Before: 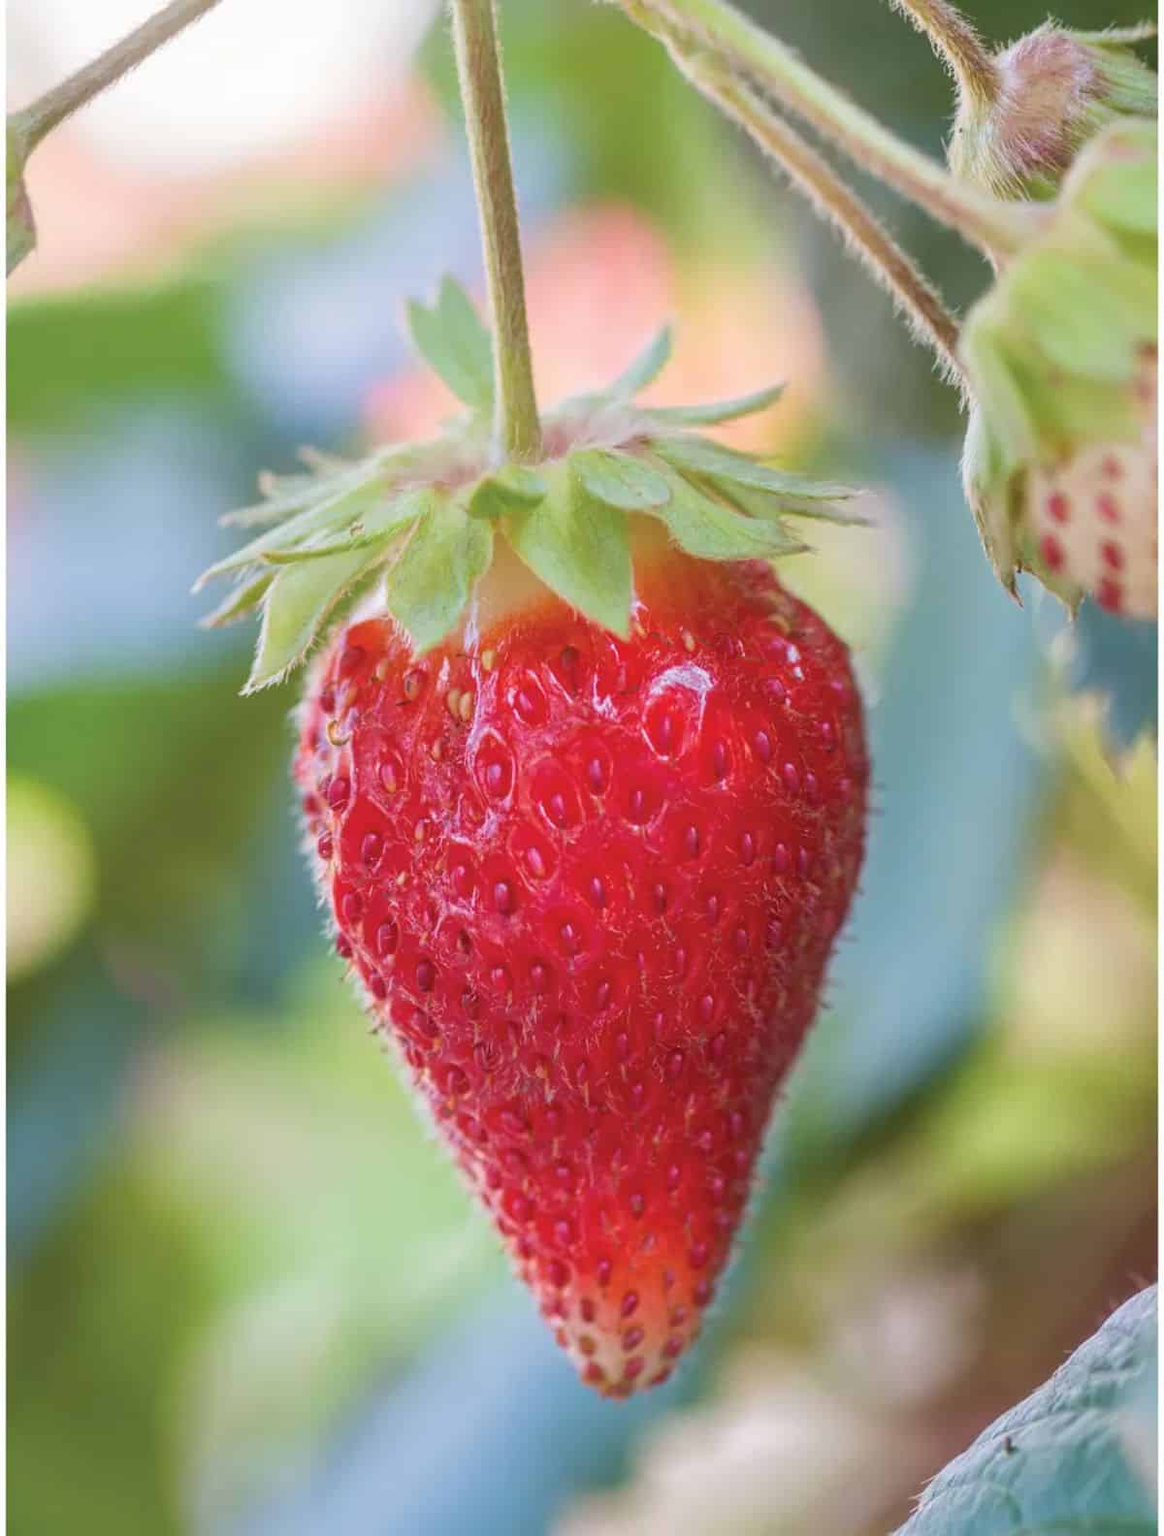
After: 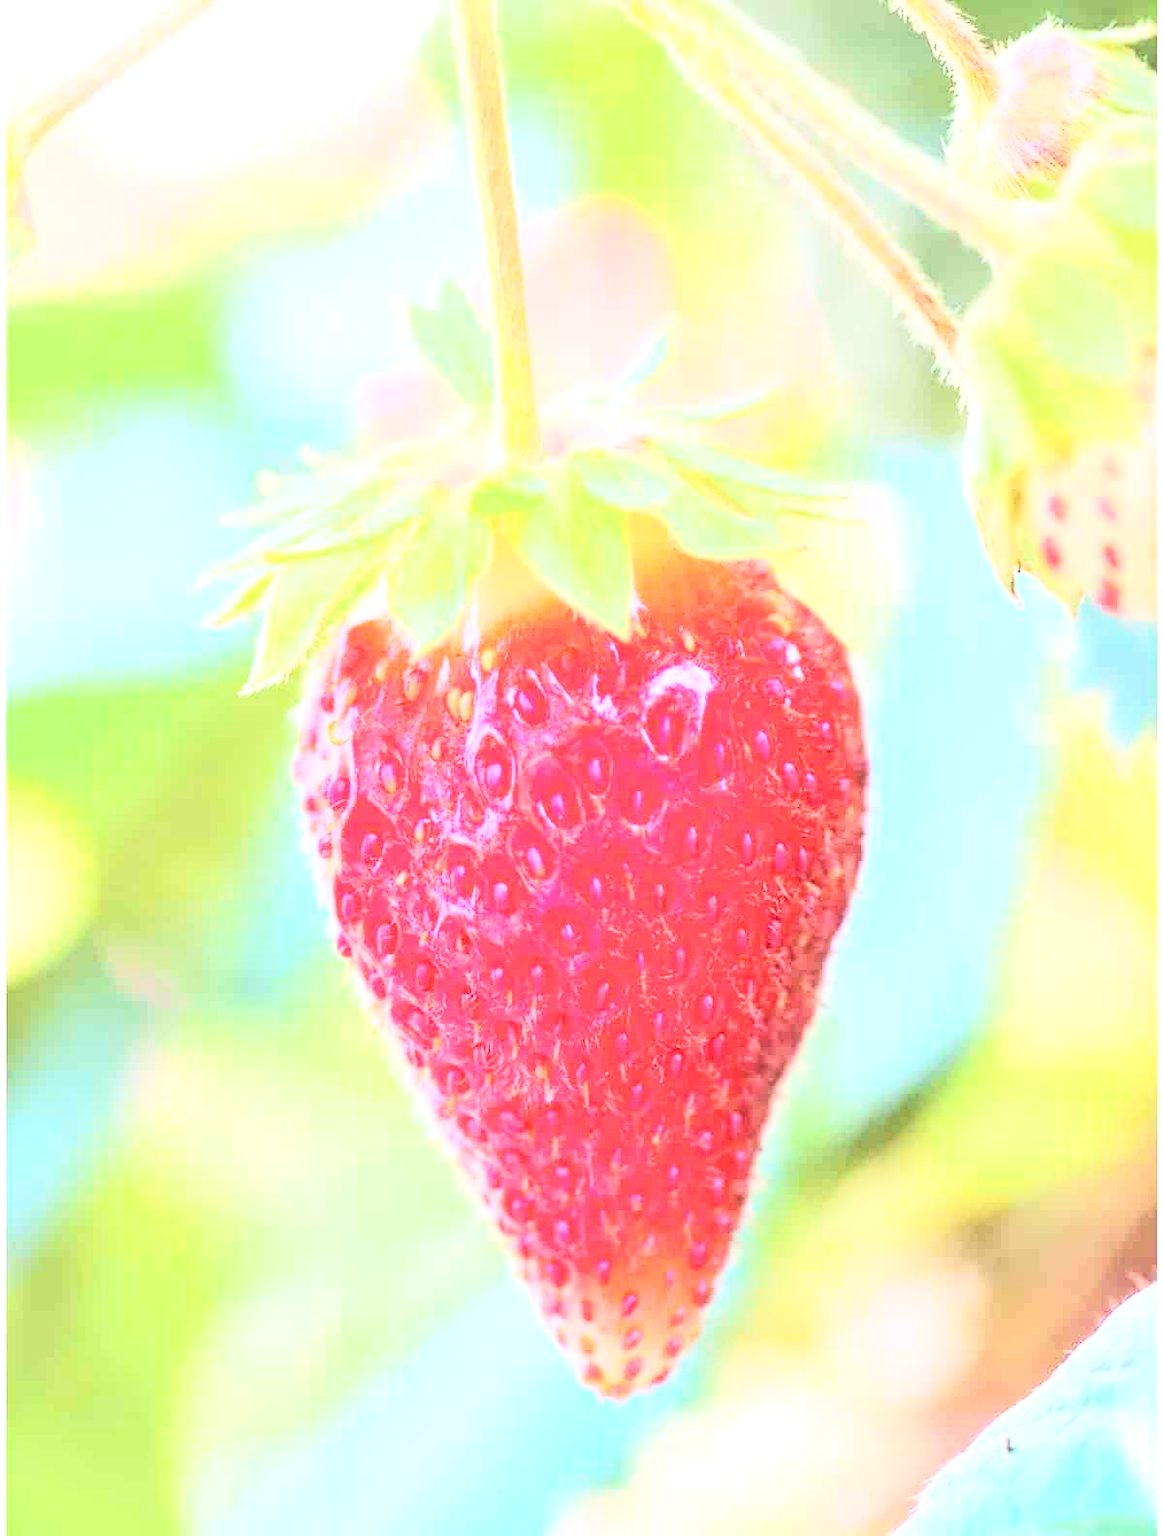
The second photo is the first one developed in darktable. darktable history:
rgb curve: curves: ch0 [(0, 0) (0.21, 0.15) (0.24, 0.21) (0.5, 0.75) (0.75, 0.96) (0.89, 0.99) (1, 1)]; ch1 [(0, 0.02) (0.21, 0.13) (0.25, 0.2) (0.5, 0.67) (0.75, 0.9) (0.89, 0.97) (1, 1)]; ch2 [(0, 0.02) (0.21, 0.13) (0.25, 0.2) (0.5, 0.67) (0.75, 0.9) (0.89, 0.97) (1, 1)], compensate middle gray true
exposure: black level correction 0, exposure 1.2 EV, compensate exposure bias true, compensate highlight preservation false
rgb levels: preserve colors max RGB
